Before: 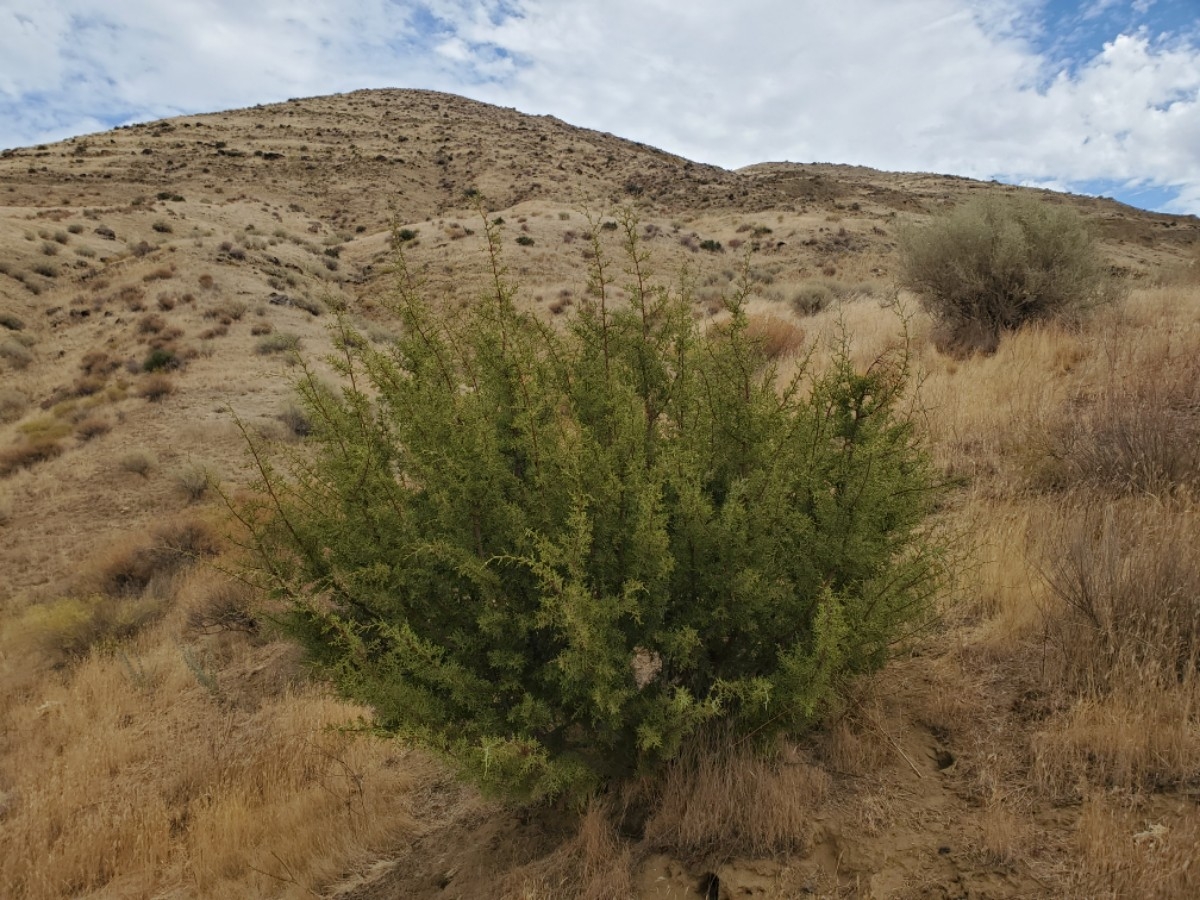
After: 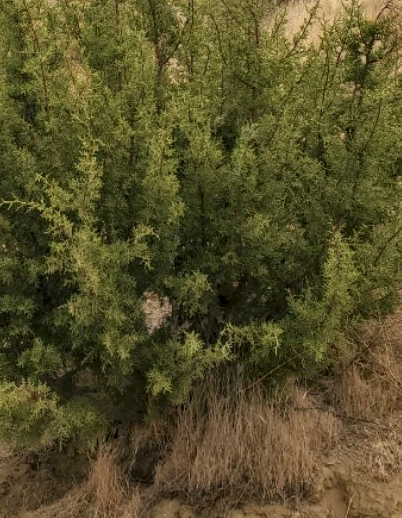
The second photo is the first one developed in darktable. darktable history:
crop: left 40.85%, top 39.501%, right 25.647%, bottom 2.886%
exposure: exposure 0.561 EV, compensate highlight preservation false
local contrast: detail 130%
